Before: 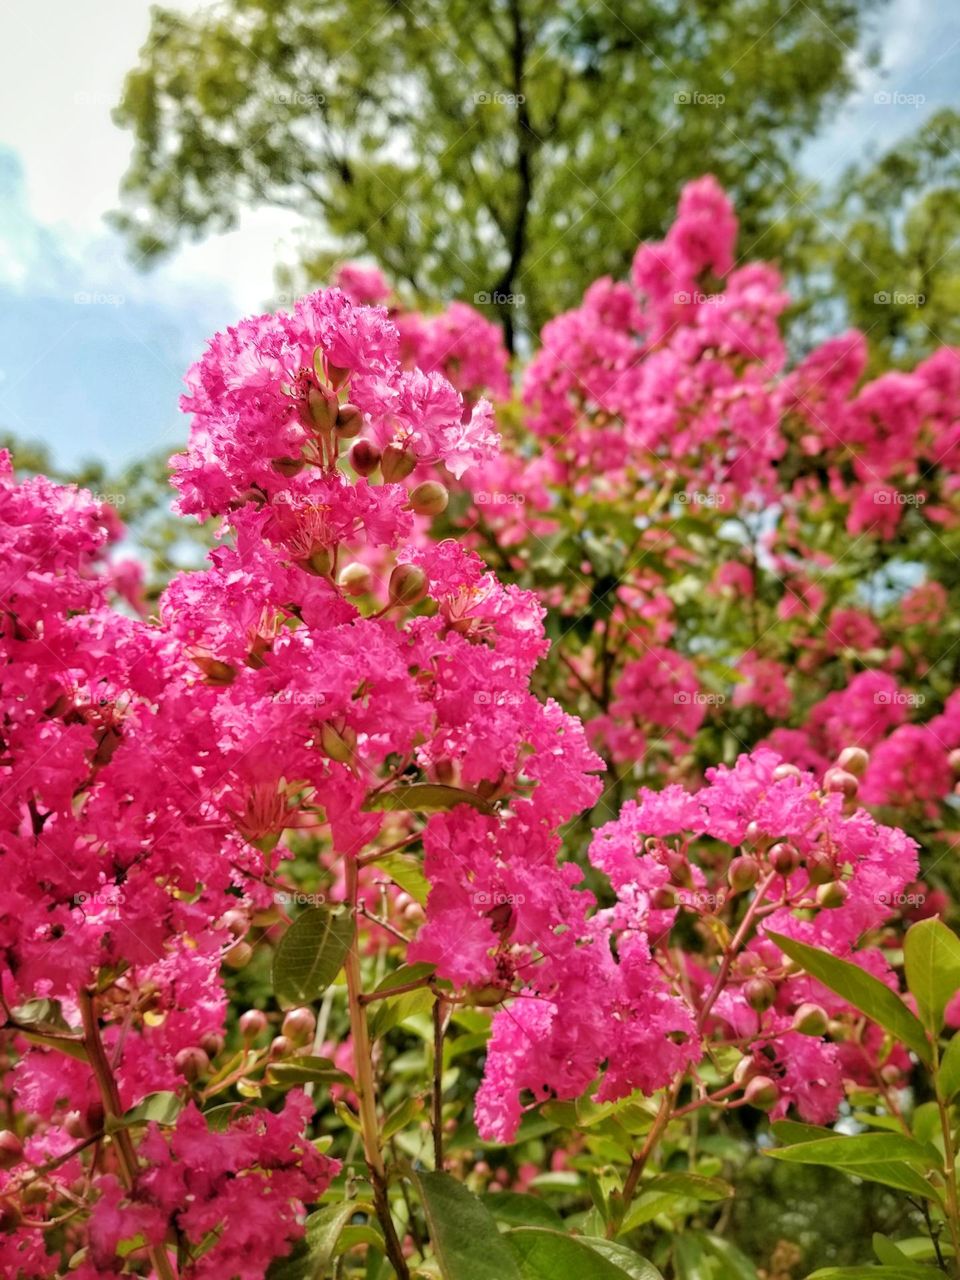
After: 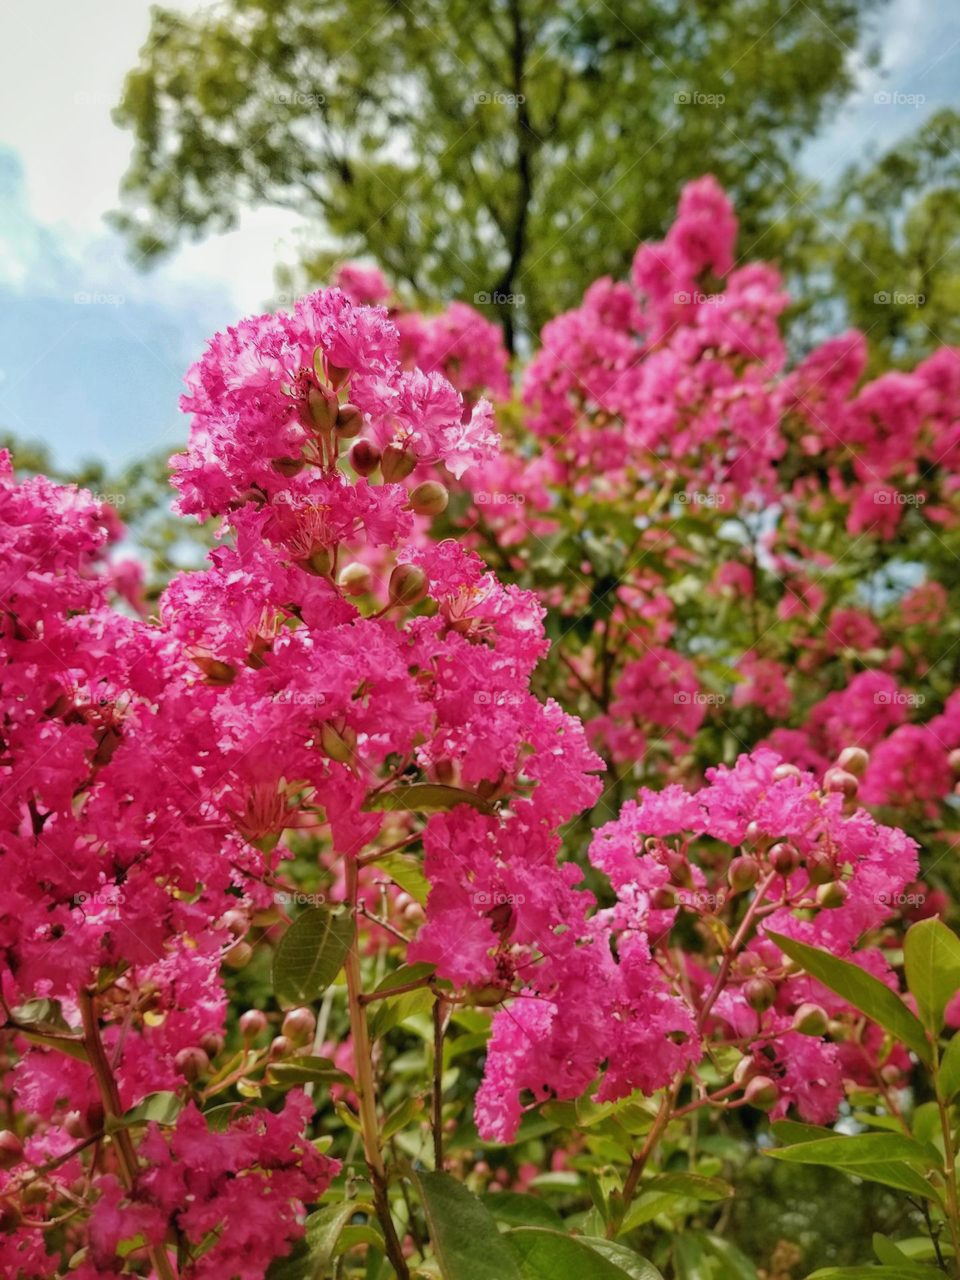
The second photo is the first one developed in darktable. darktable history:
tone equalizer: -8 EV 0.26 EV, -7 EV 0.445 EV, -6 EV 0.443 EV, -5 EV 0.276 EV, -3 EV -0.261 EV, -2 EV -0.393 EV, -1 EV -0.42 EV, +0 EV -0.242 EV
exposure: black level correction -0.001, exposure 0.079 EV, compensate highlight preservation false
